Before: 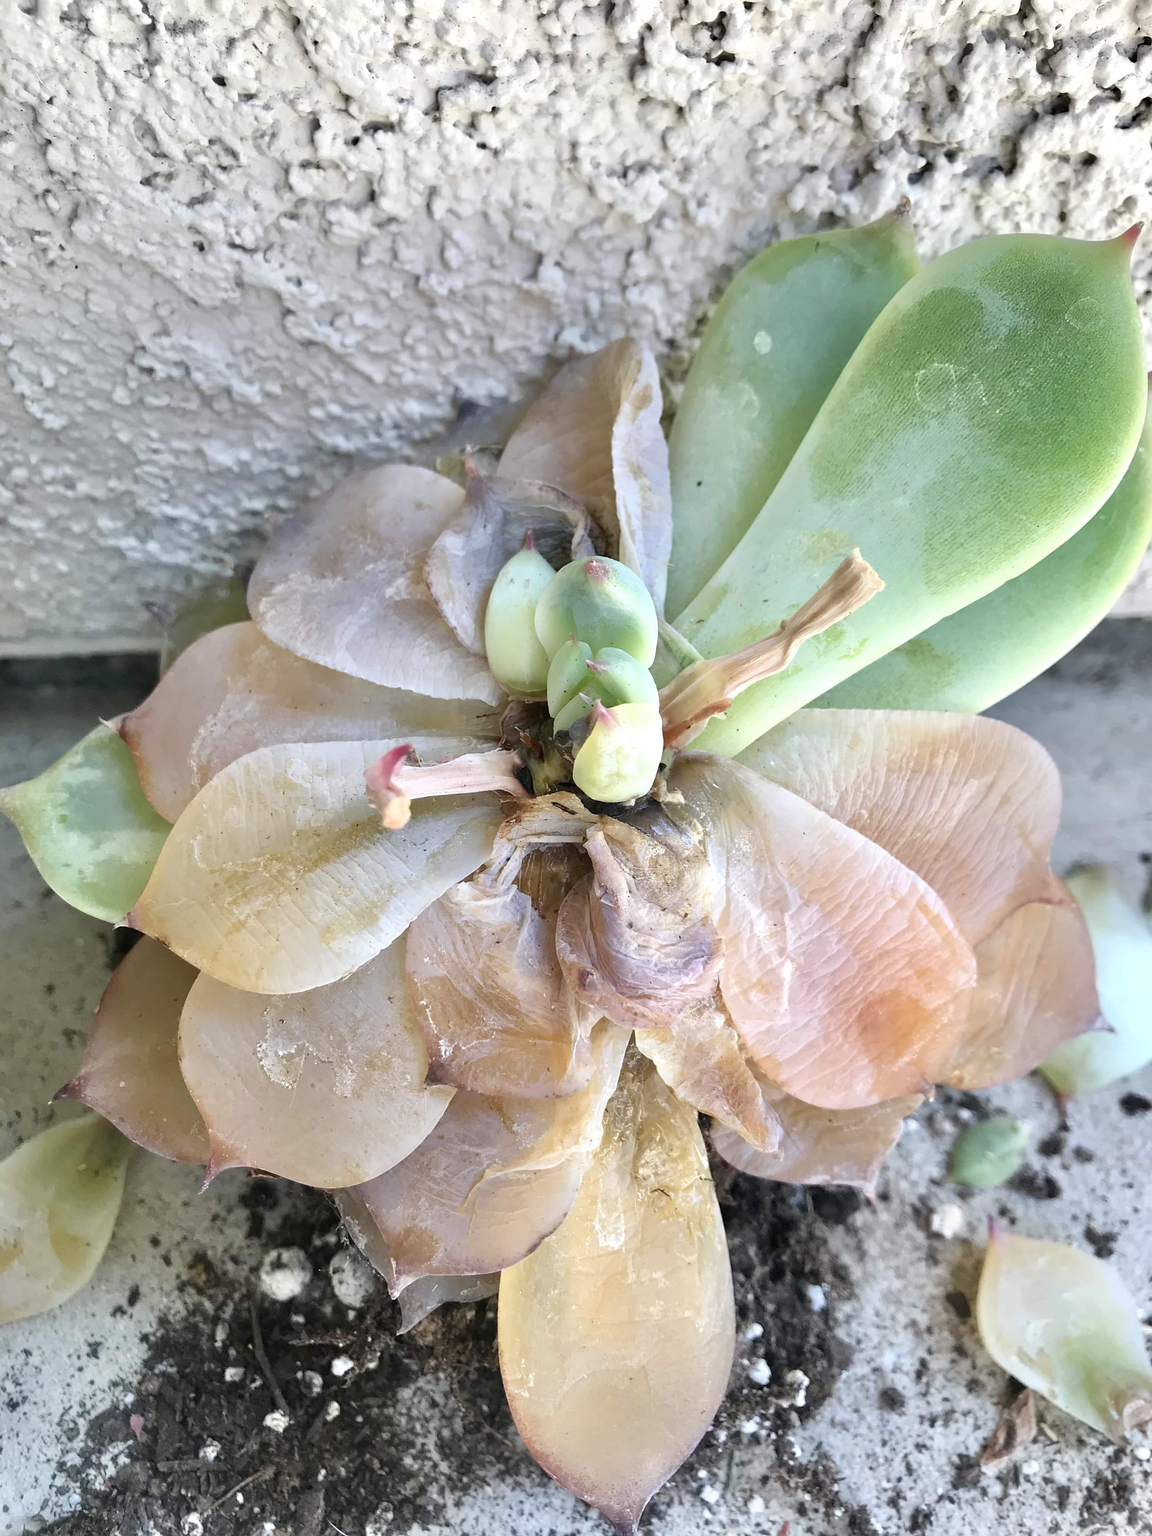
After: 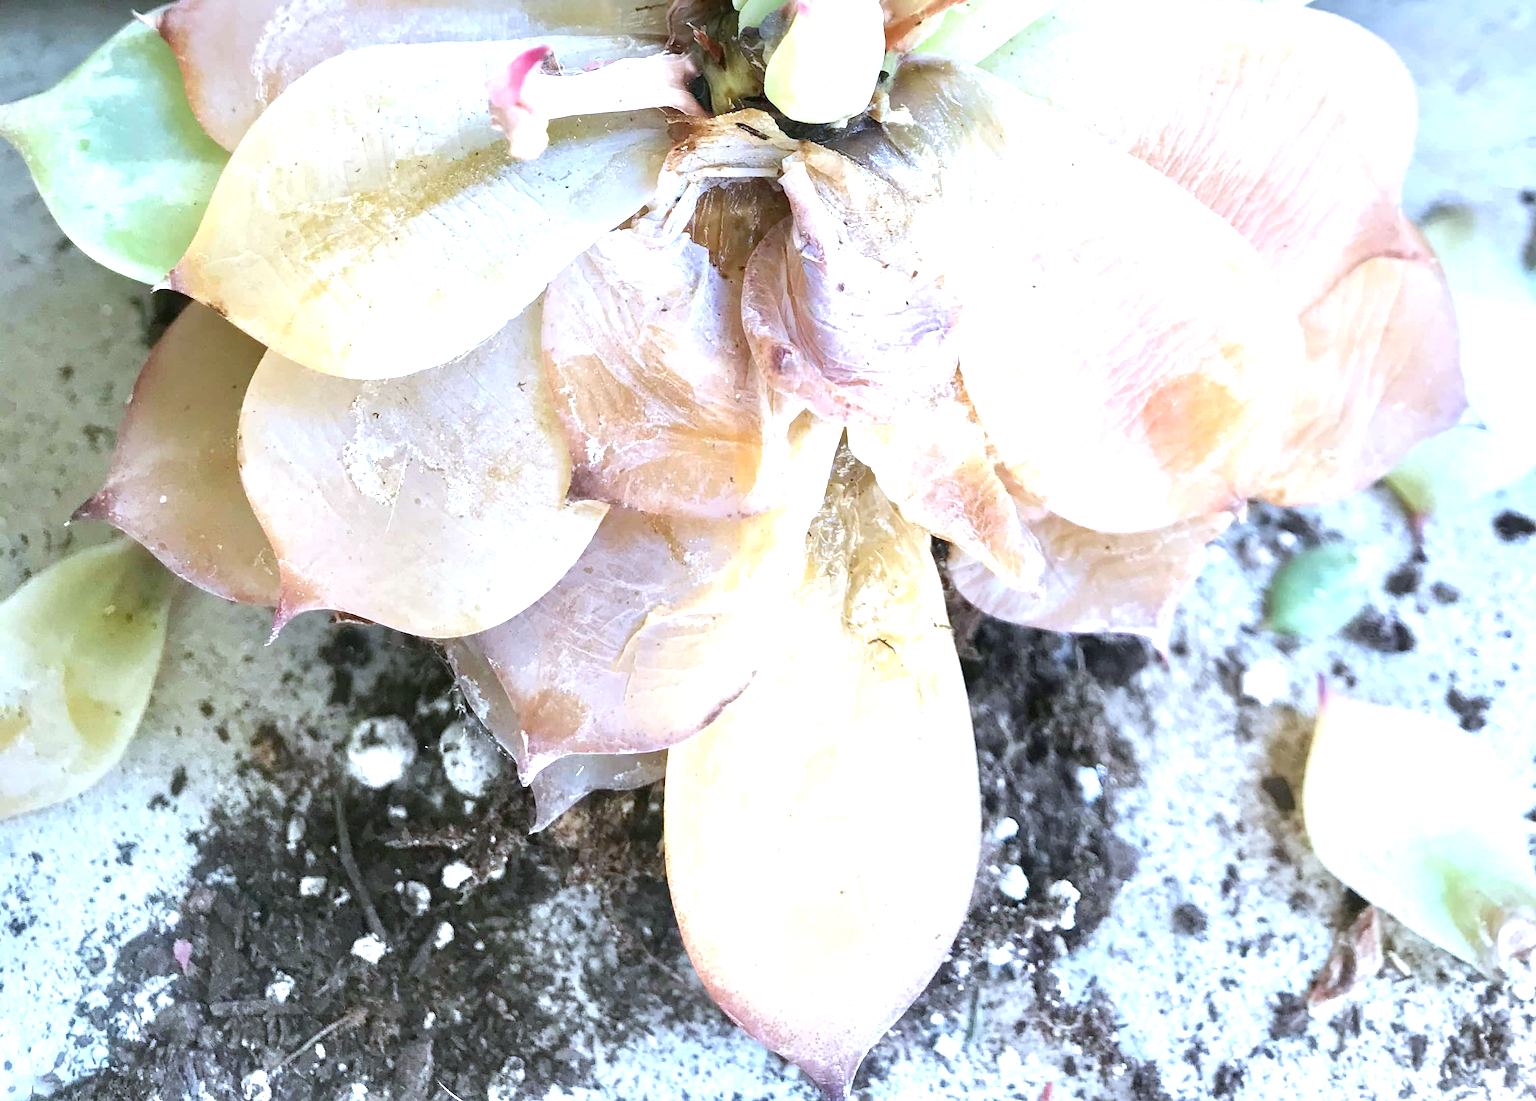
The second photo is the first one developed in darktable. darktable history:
color balance: mode lift, gamma, gain (sRGB), lift [1, 0.99, 1.01, 0.992], gamma [1, 1.037, 0.974, 0.963]
white balance: red 0.931, blue 1.11
exposure: black level correction 0, exposure 1.1 EV, compensate highlight preservation false
crop and rotate: top 46.237%
